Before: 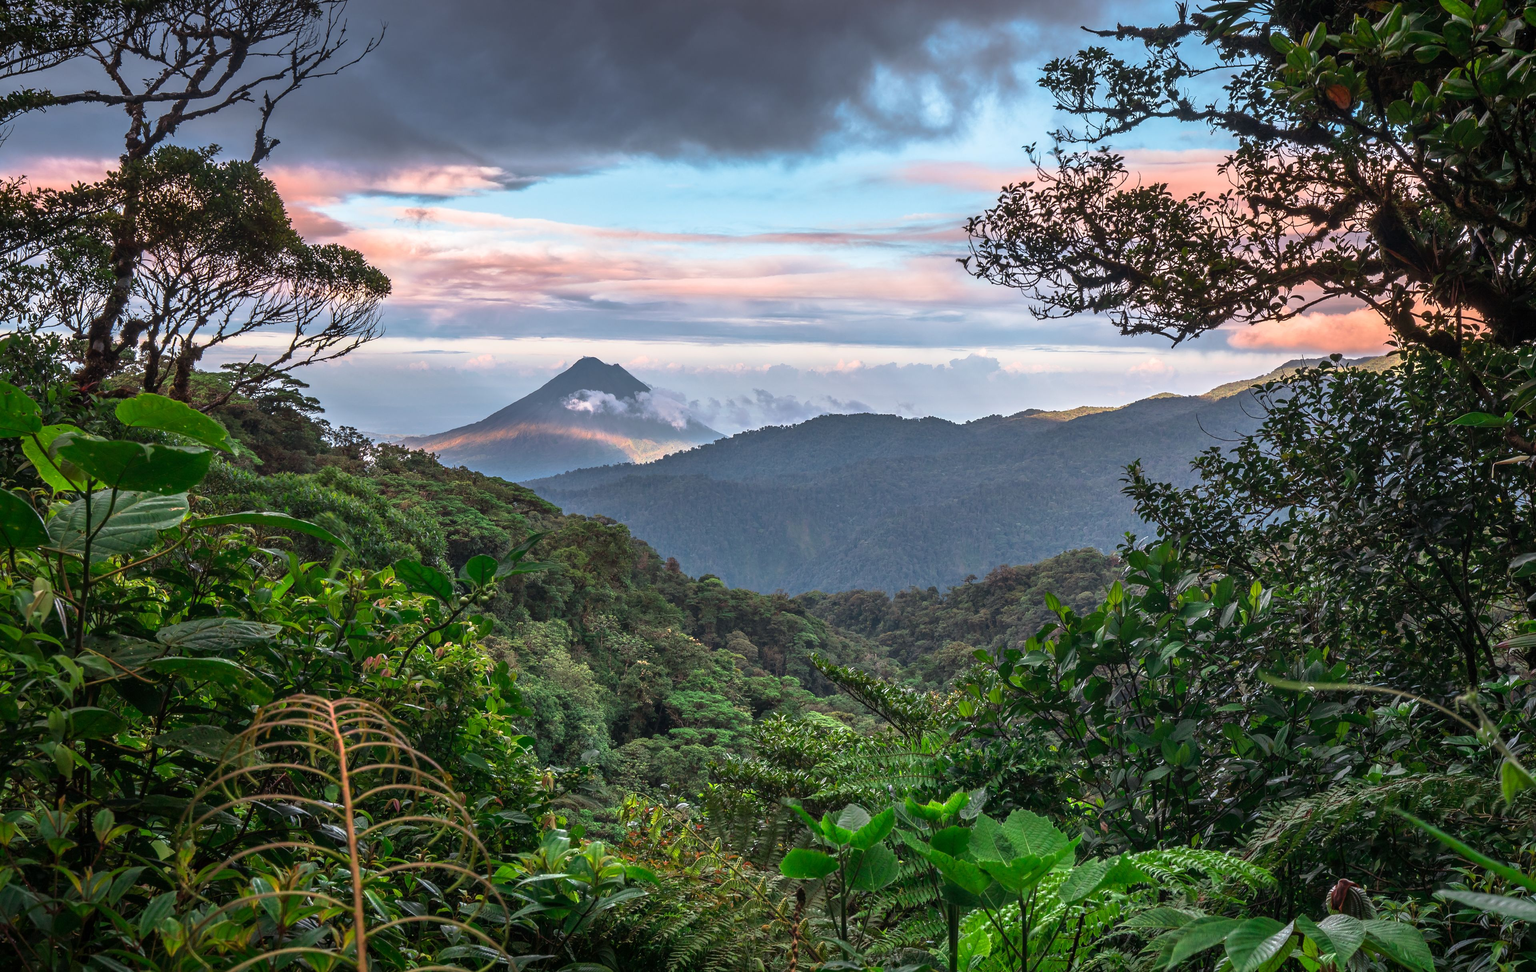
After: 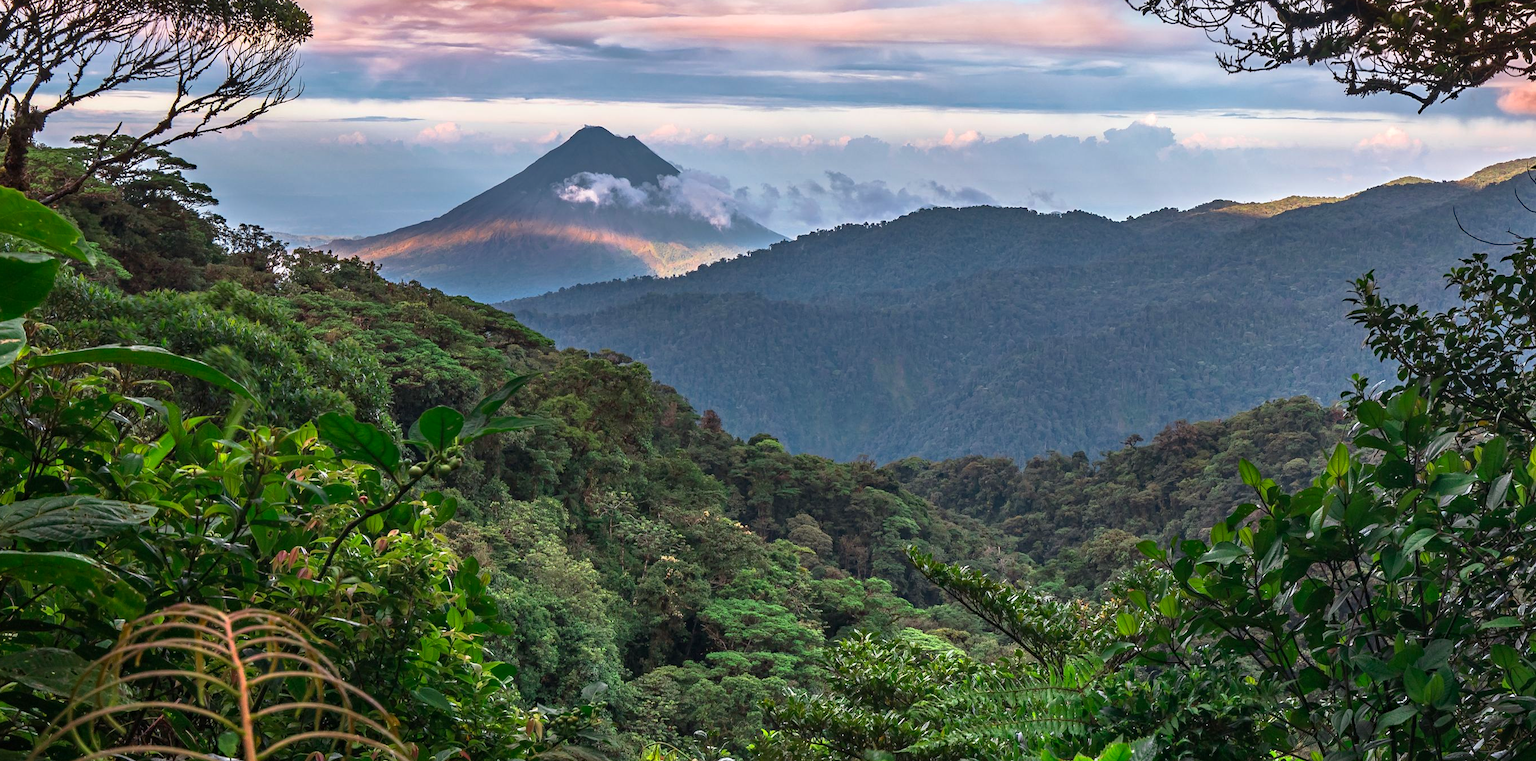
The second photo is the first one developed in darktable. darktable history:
white balance: emerald 1
haze removal: strength 0.29, distance 0.25, compatibility mode true, adaptive false
crop: left 11.123%, top 27.61%, right 18.3%, bottom 17.034%
